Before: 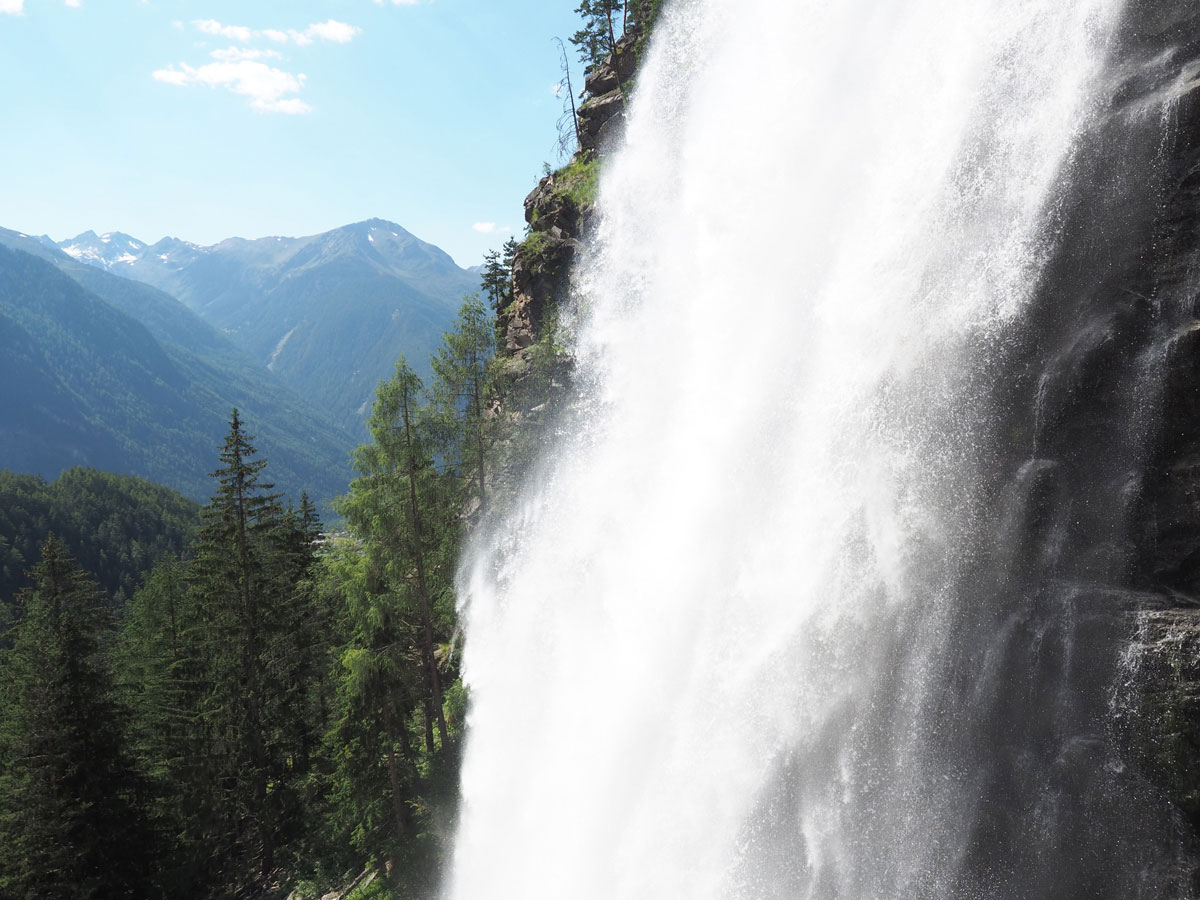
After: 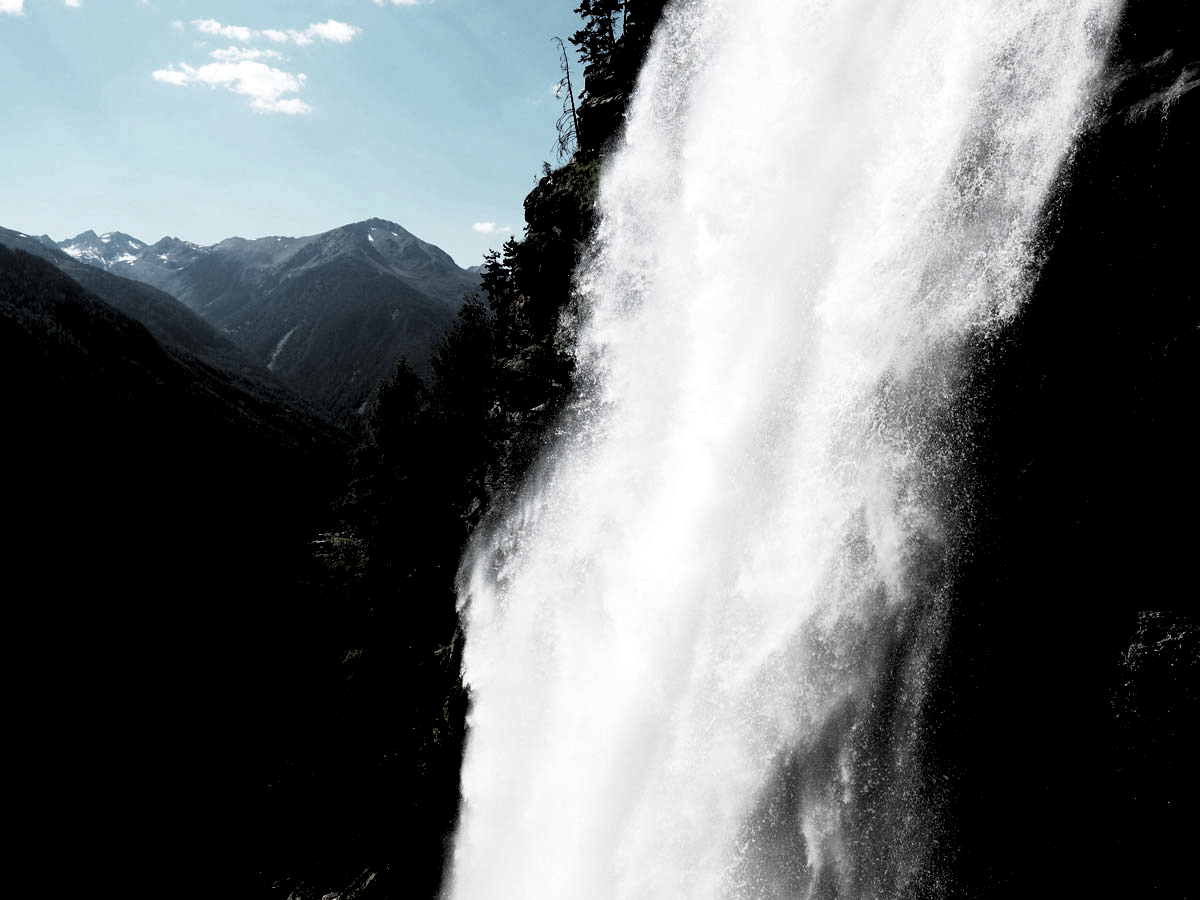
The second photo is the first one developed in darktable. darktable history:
levels: levels [0.514, 0.759, 1]
